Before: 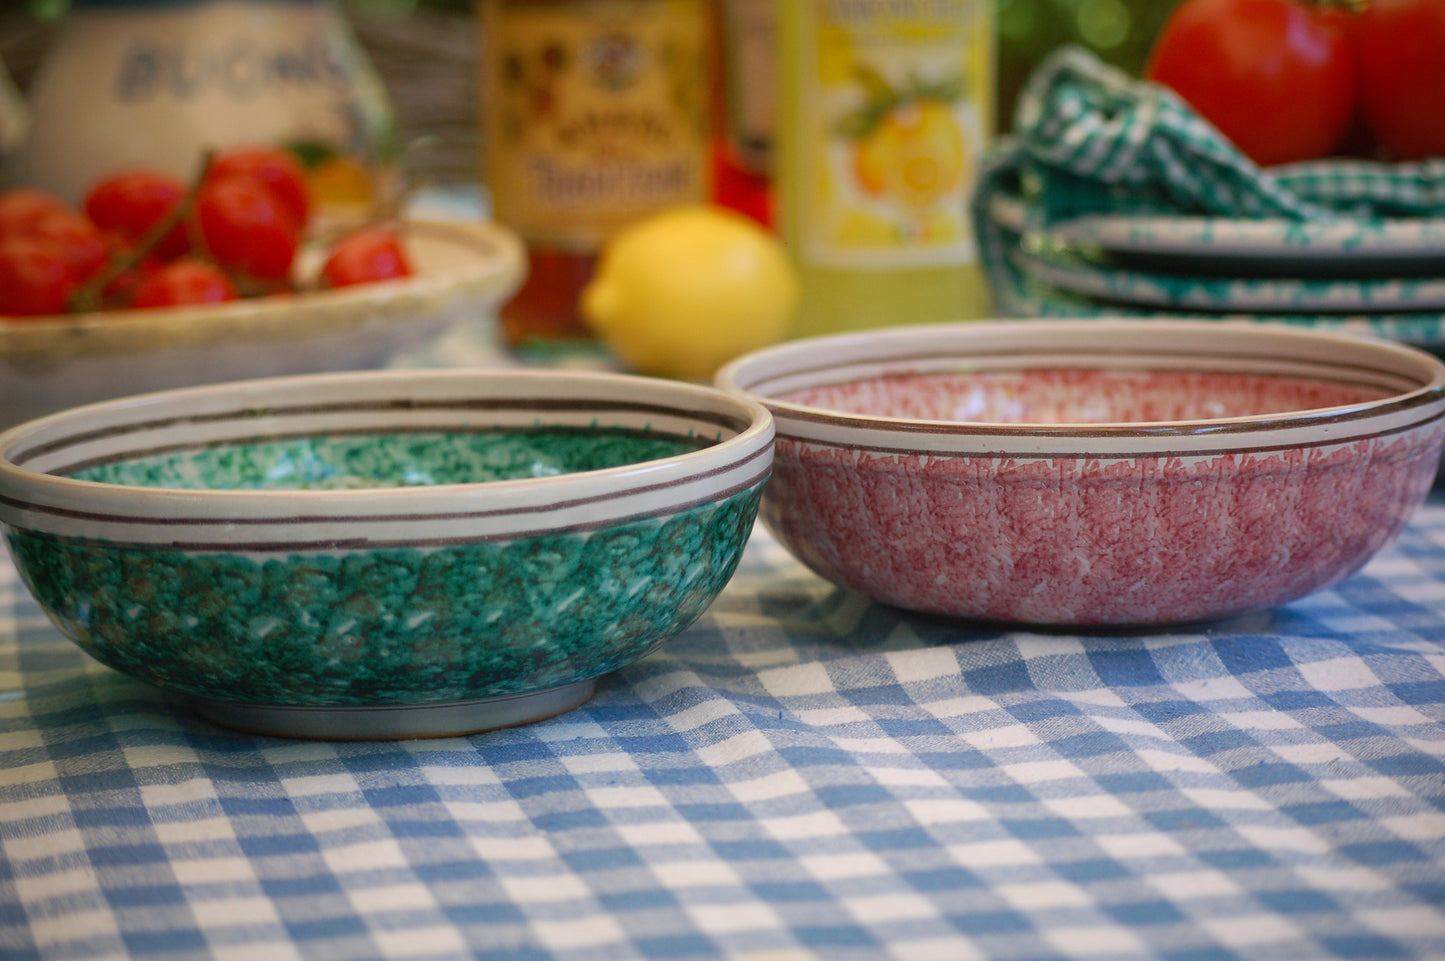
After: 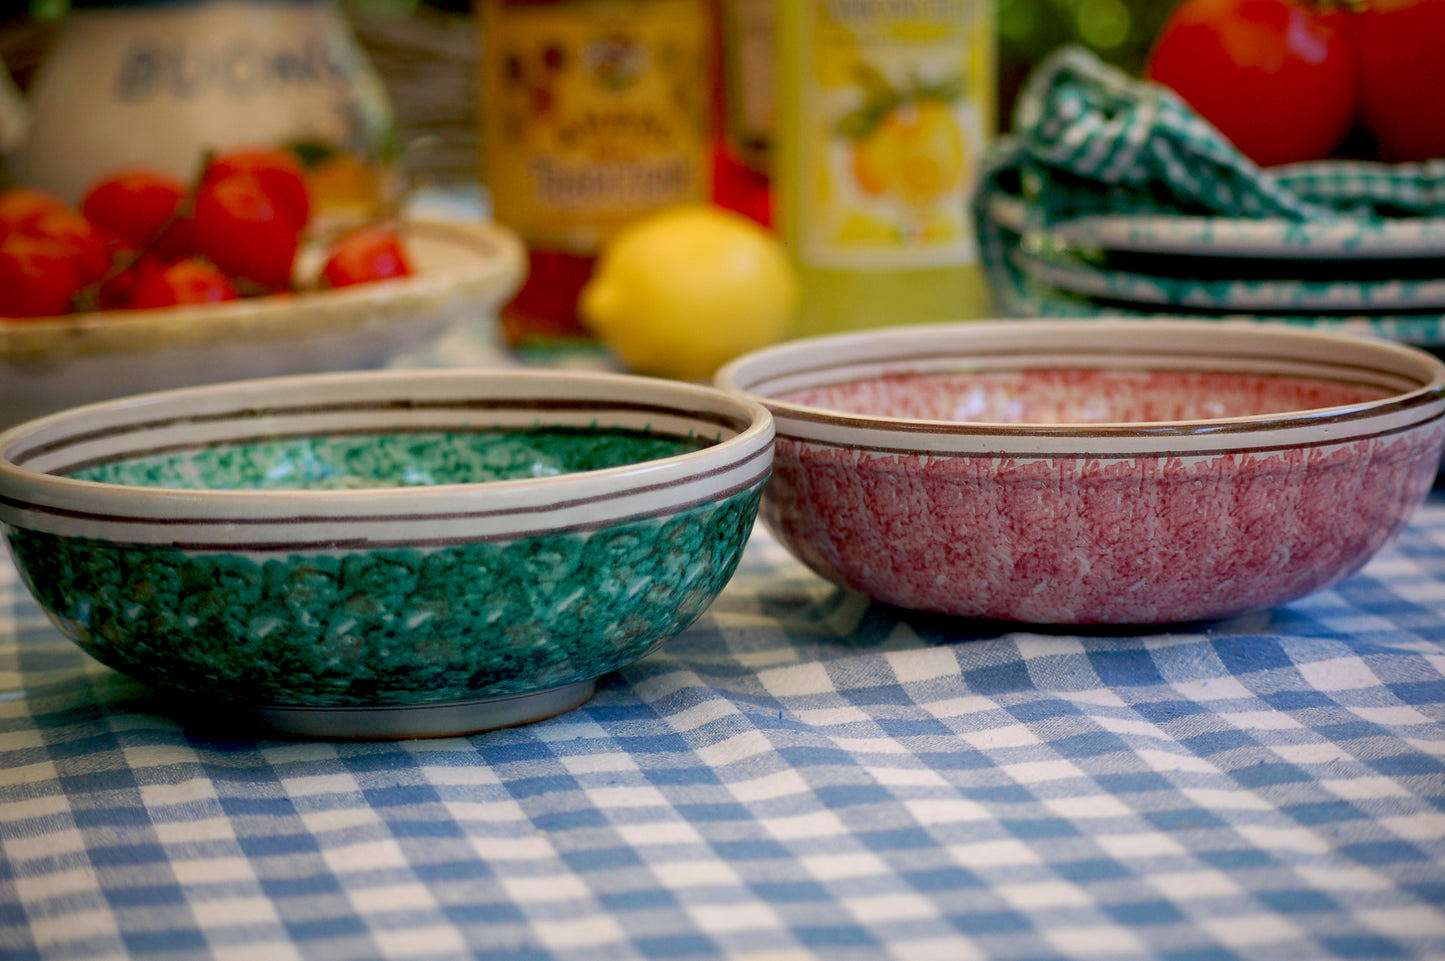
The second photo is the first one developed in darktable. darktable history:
exposure: black level correction 0.017, exposure -0.007 EV, compensate highlight preservation false
